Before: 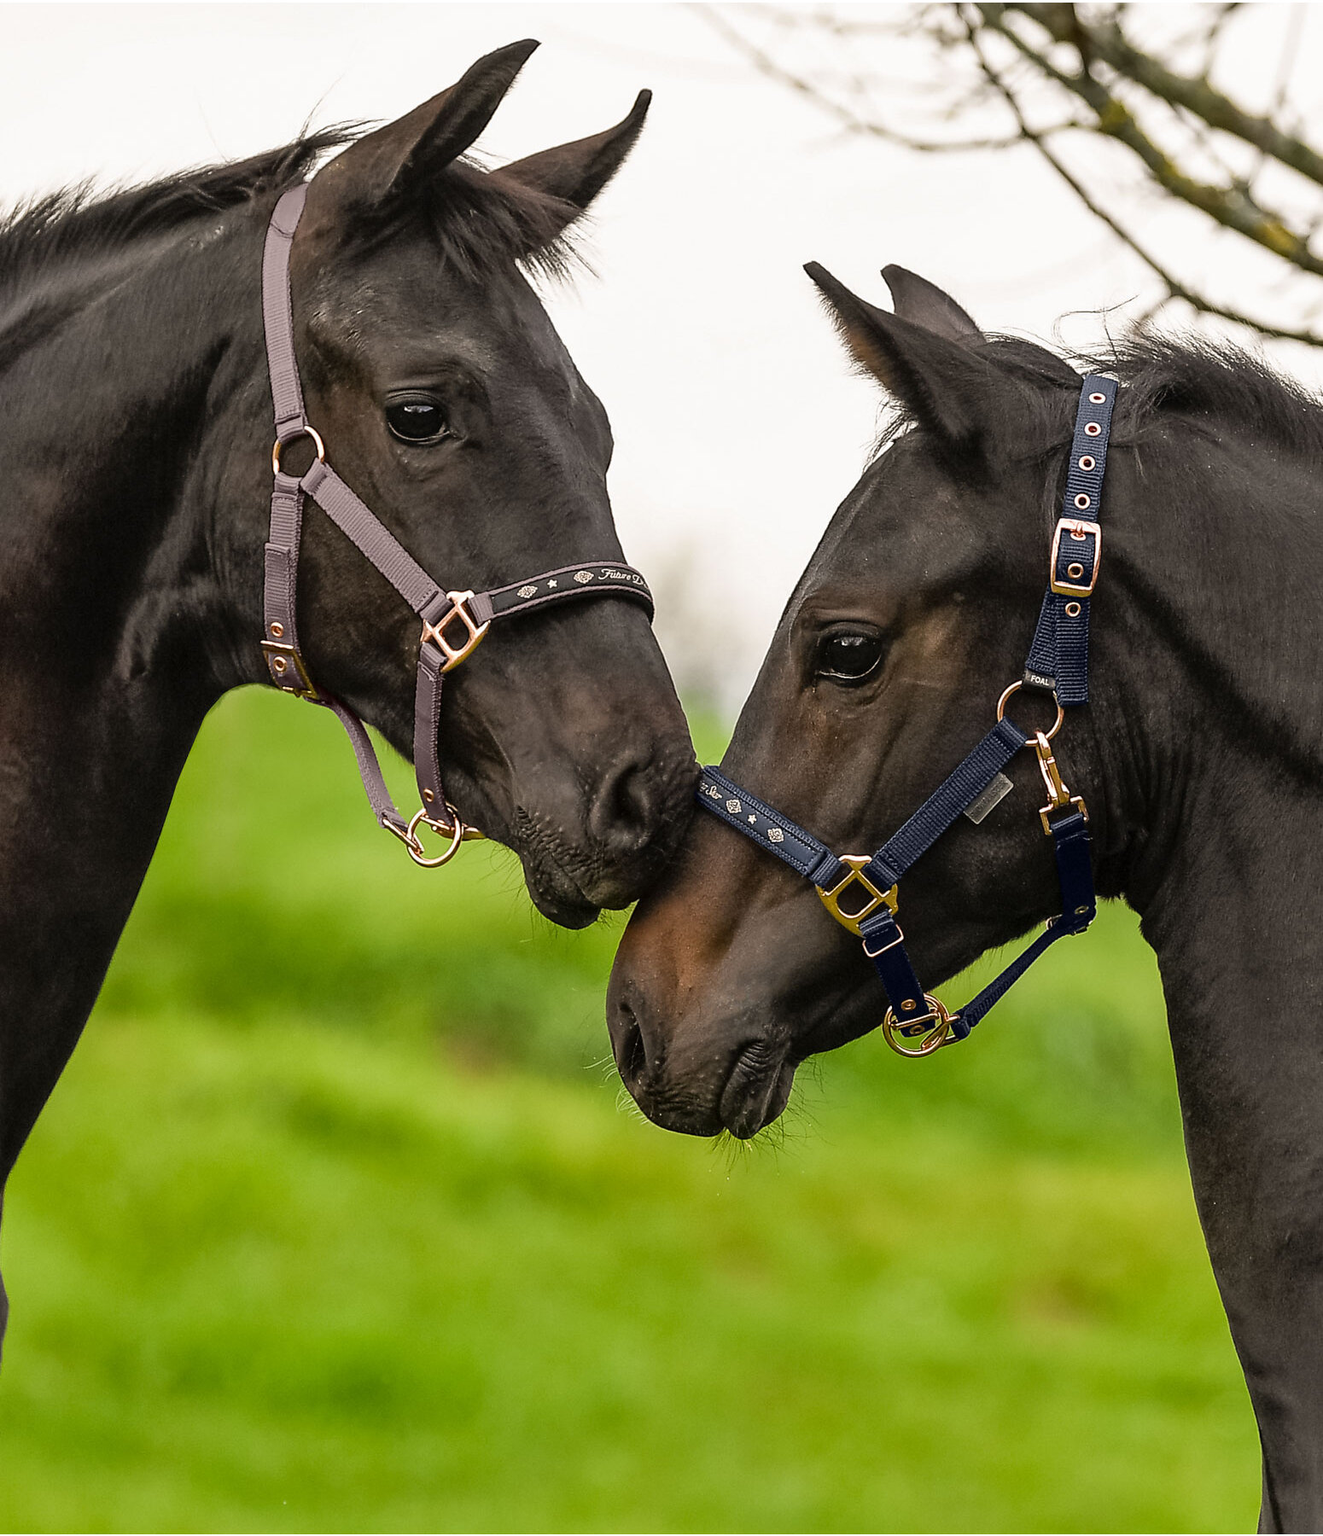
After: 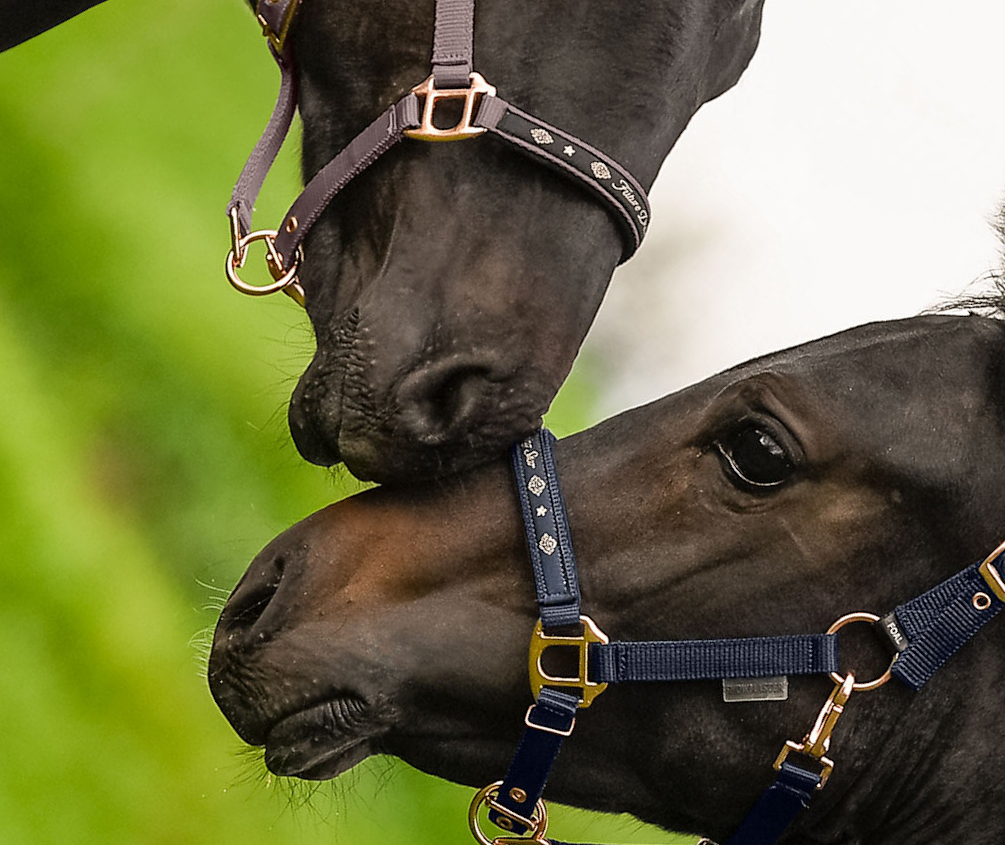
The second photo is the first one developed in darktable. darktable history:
crop and rotate: angle -44.72°, top 16.599%, right 0.94%, bottom 11.602%
